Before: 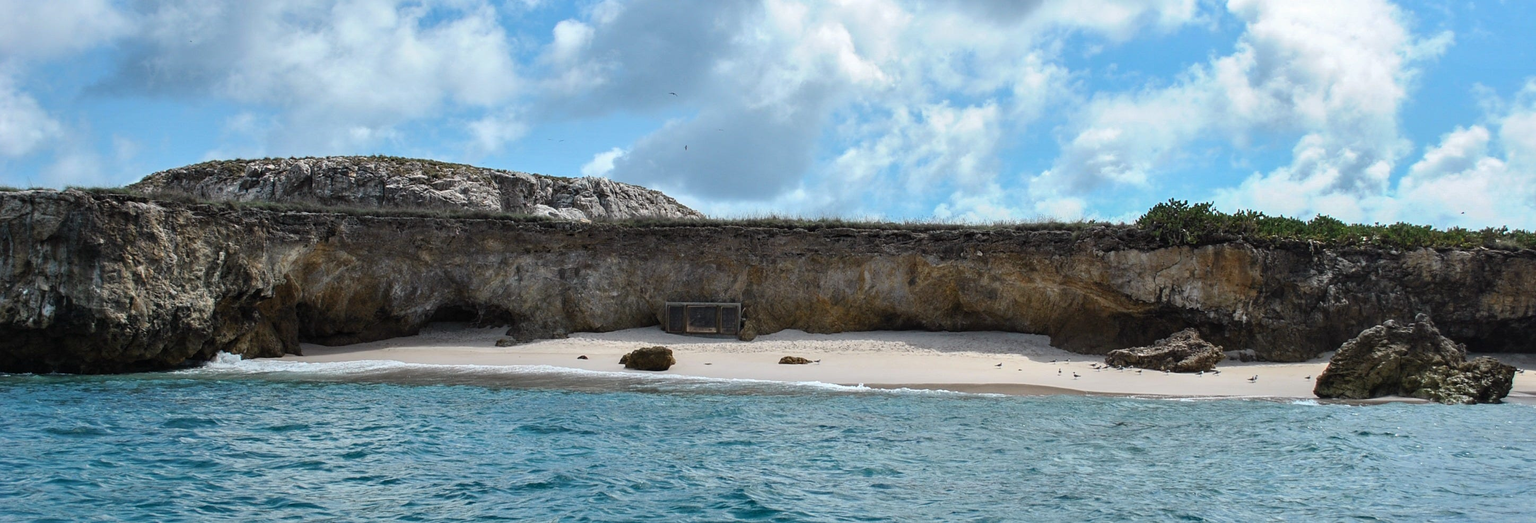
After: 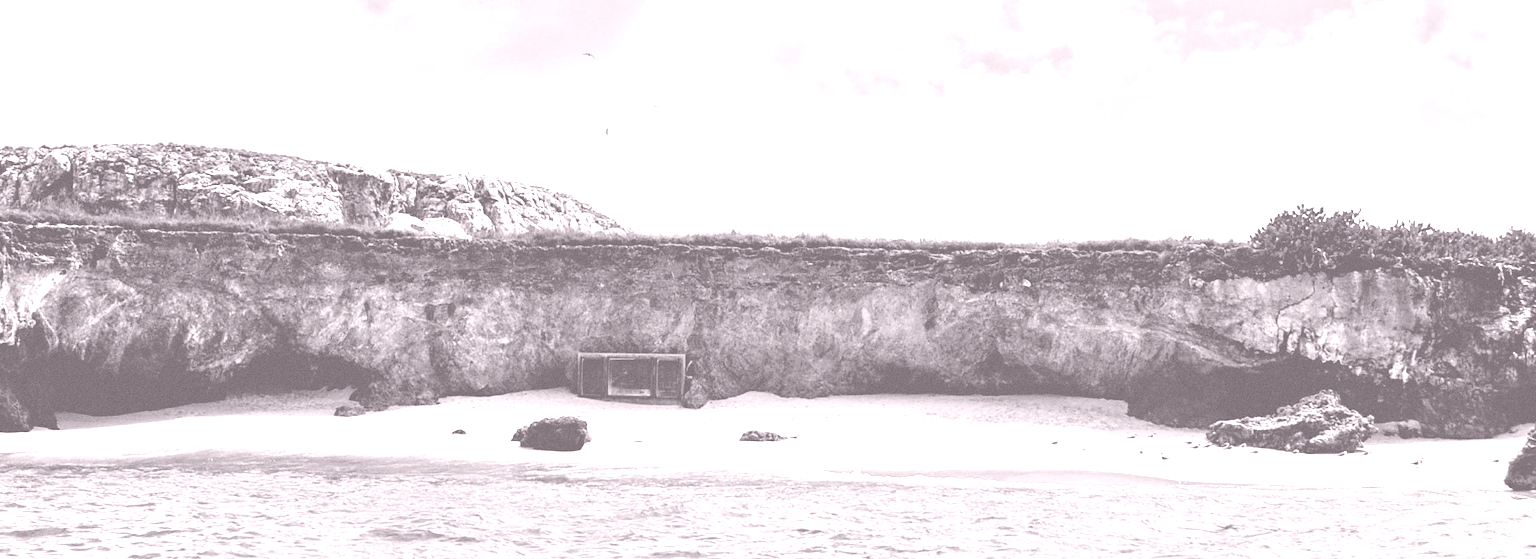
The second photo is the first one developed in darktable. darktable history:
colorize: hue 25.2°, saturation 83%, source mix 82%, lightness 79%, version 1
crop and rotate: left 17.046%, top 10.659%, right 12.989%, bottom 14.553%
shadows and highlights: radius 100.41, shadows 50.55, highlights -64.36, highlights color adjustment 49.82%, soften with gaussian
filmic rgb: black relative exposure -7.65 EV, white relative exposure 4.56 EV, hardness 3.61
color balance rgb: shadows lift › luminance -21.66%, shadows lift › chroma 6.57%, shadows lift › hue 270°, power › chroma 0.68%, power › hue 60°, highlights gain › luminance 6.08%, highlights gain › chroma 1.33%, highlights gain › hue 90°, global offset › luminance -0.87%, perceptual saturation grading › global saturation 26.86%, perceptual saturation grading › highlights -28.39%, perceptual saturation grading › mid-tones 15.22%, perceptual saturation grading › shadows 33.98%, perceptual brilliance grading › highlights 10%, perceptual brilliance grading › mid-tones 5%
grain: coarseness 0.09 ISO
